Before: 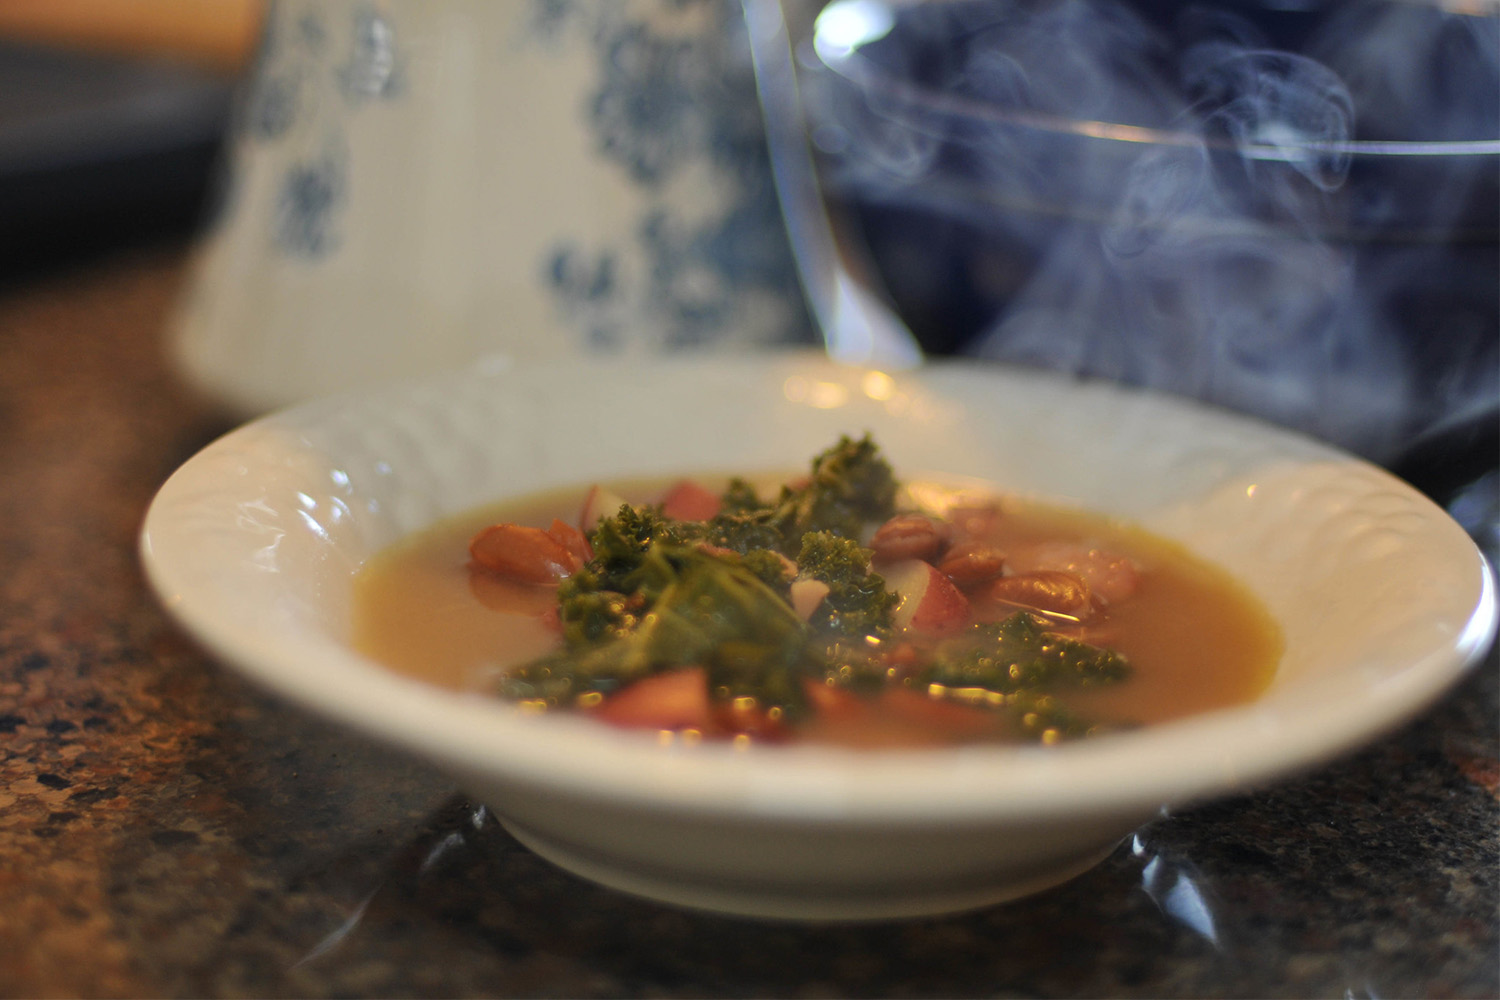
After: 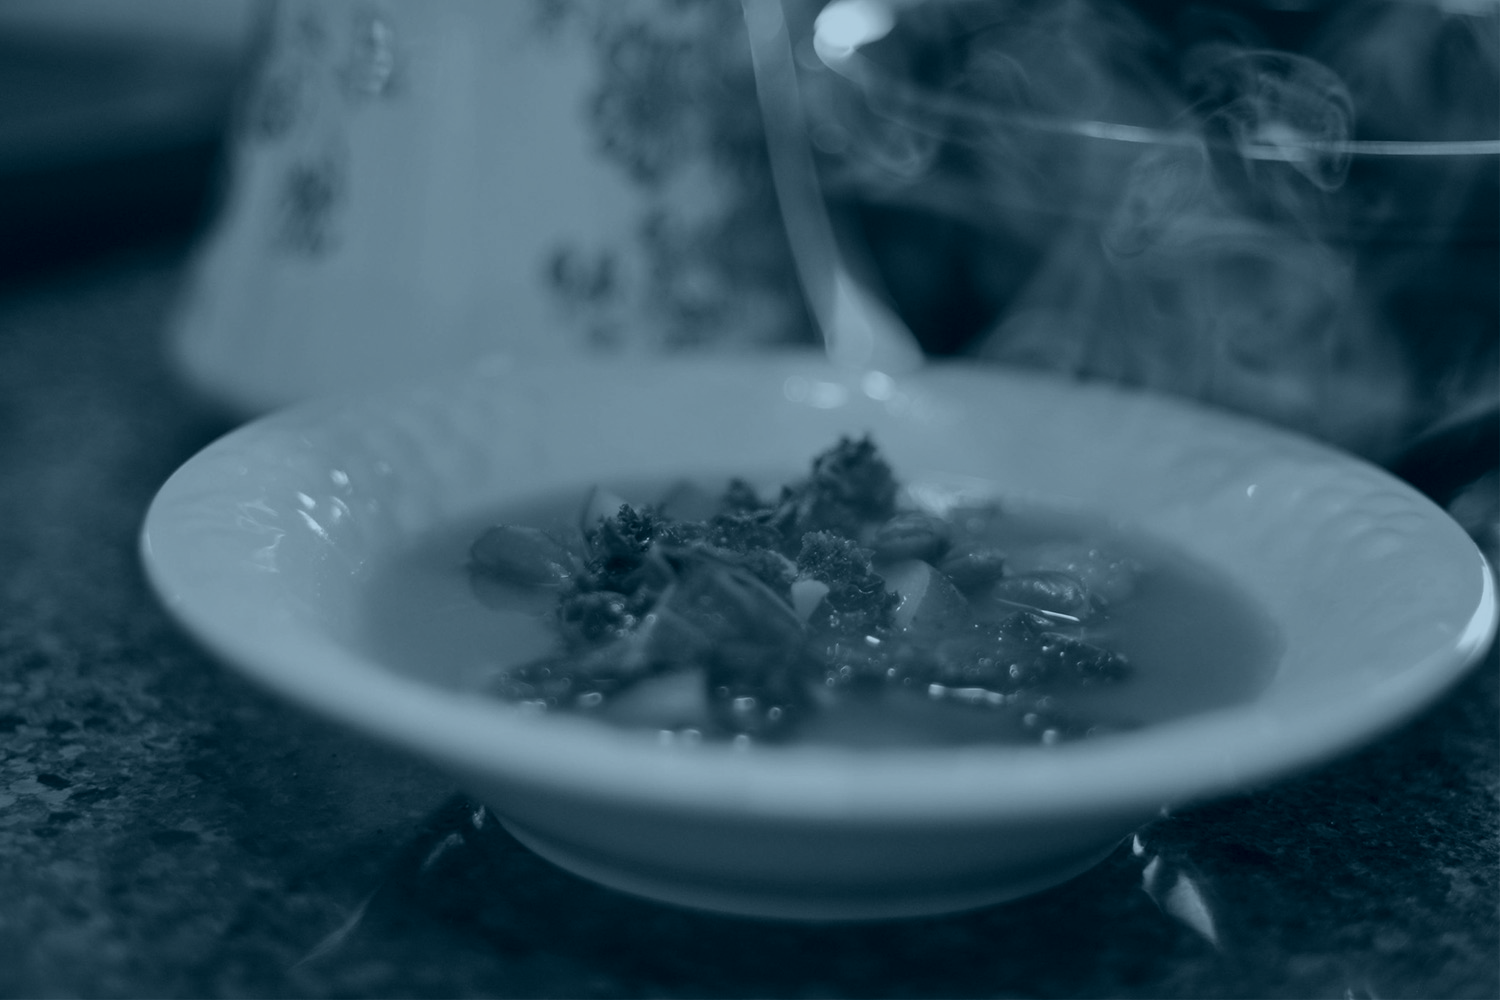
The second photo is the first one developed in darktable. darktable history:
colorize: hue 194.4°, saturation 29%, source mix 61.75%, lightness 3.98%, version 1
exposure: black level correction -0.002, exposure 1.35 EV, compensate highlight preservation false
rgb levels: preserve colors max RGB
